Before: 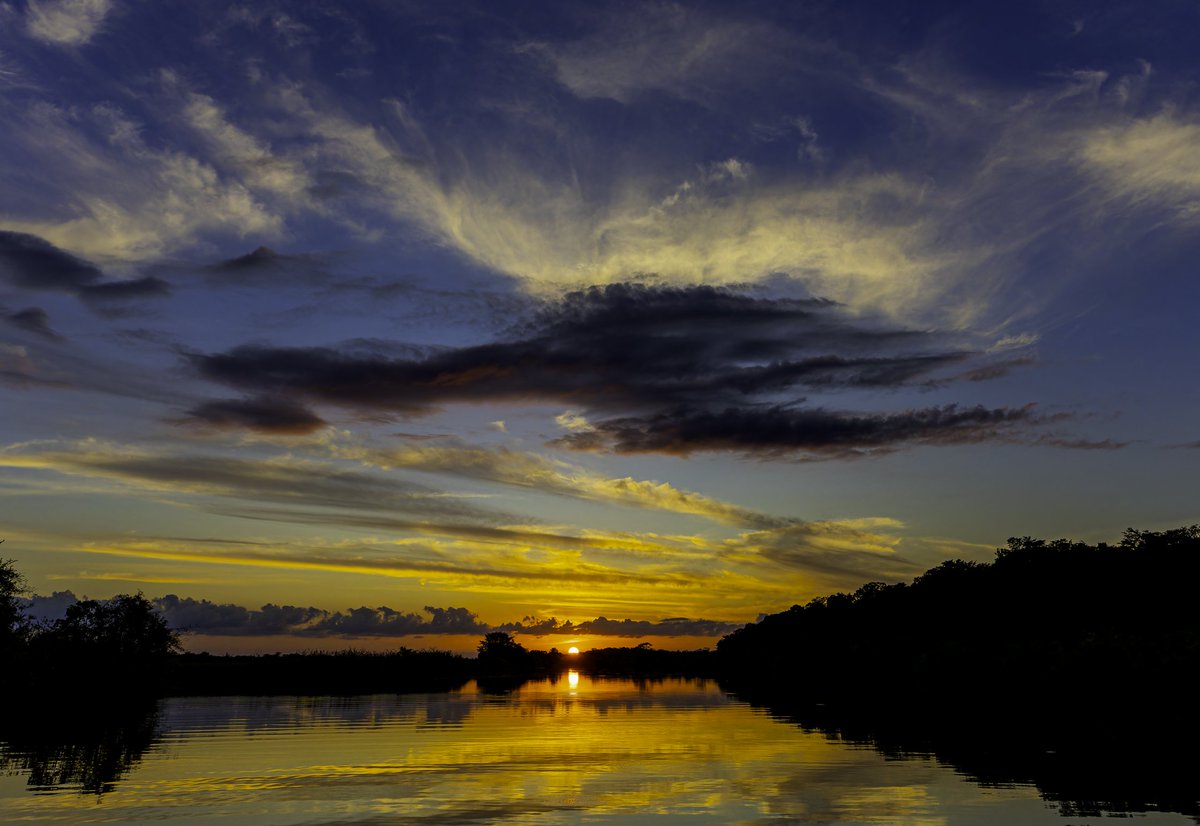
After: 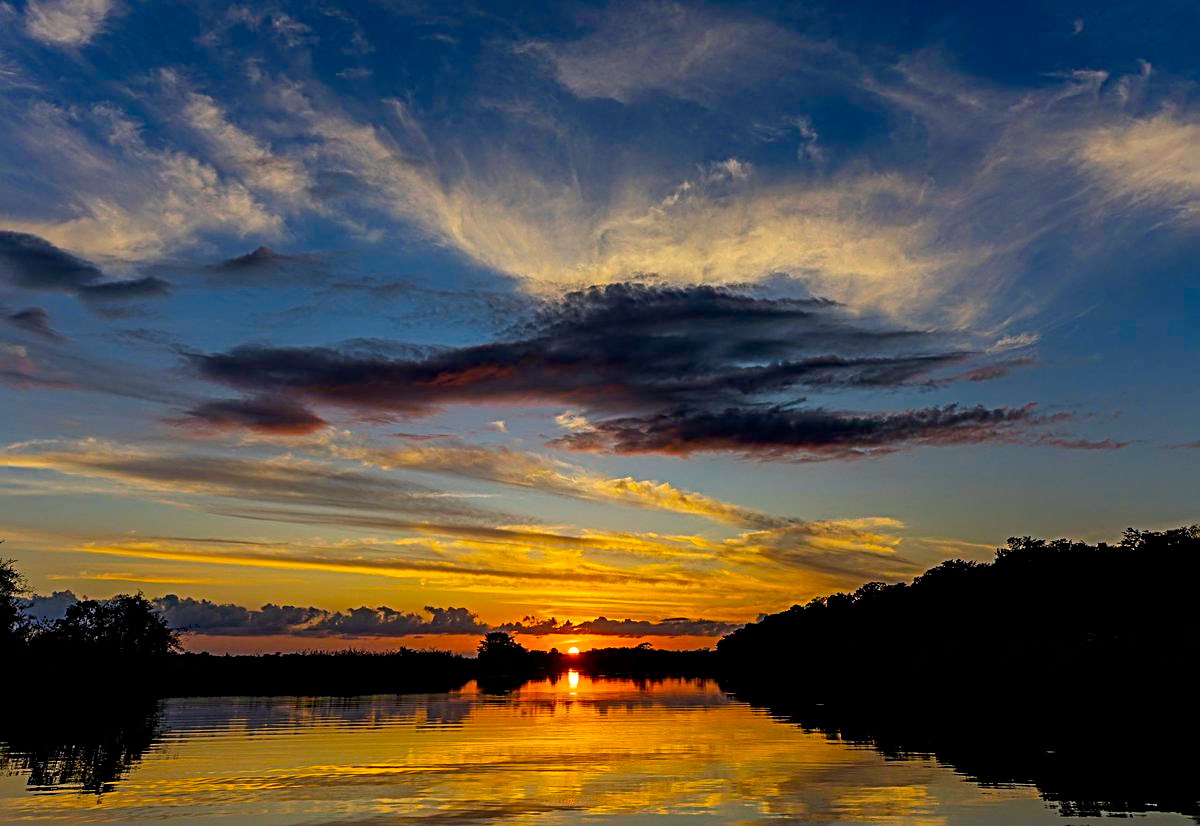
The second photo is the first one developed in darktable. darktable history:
sharpen: radius 2.975, amount 0.764
